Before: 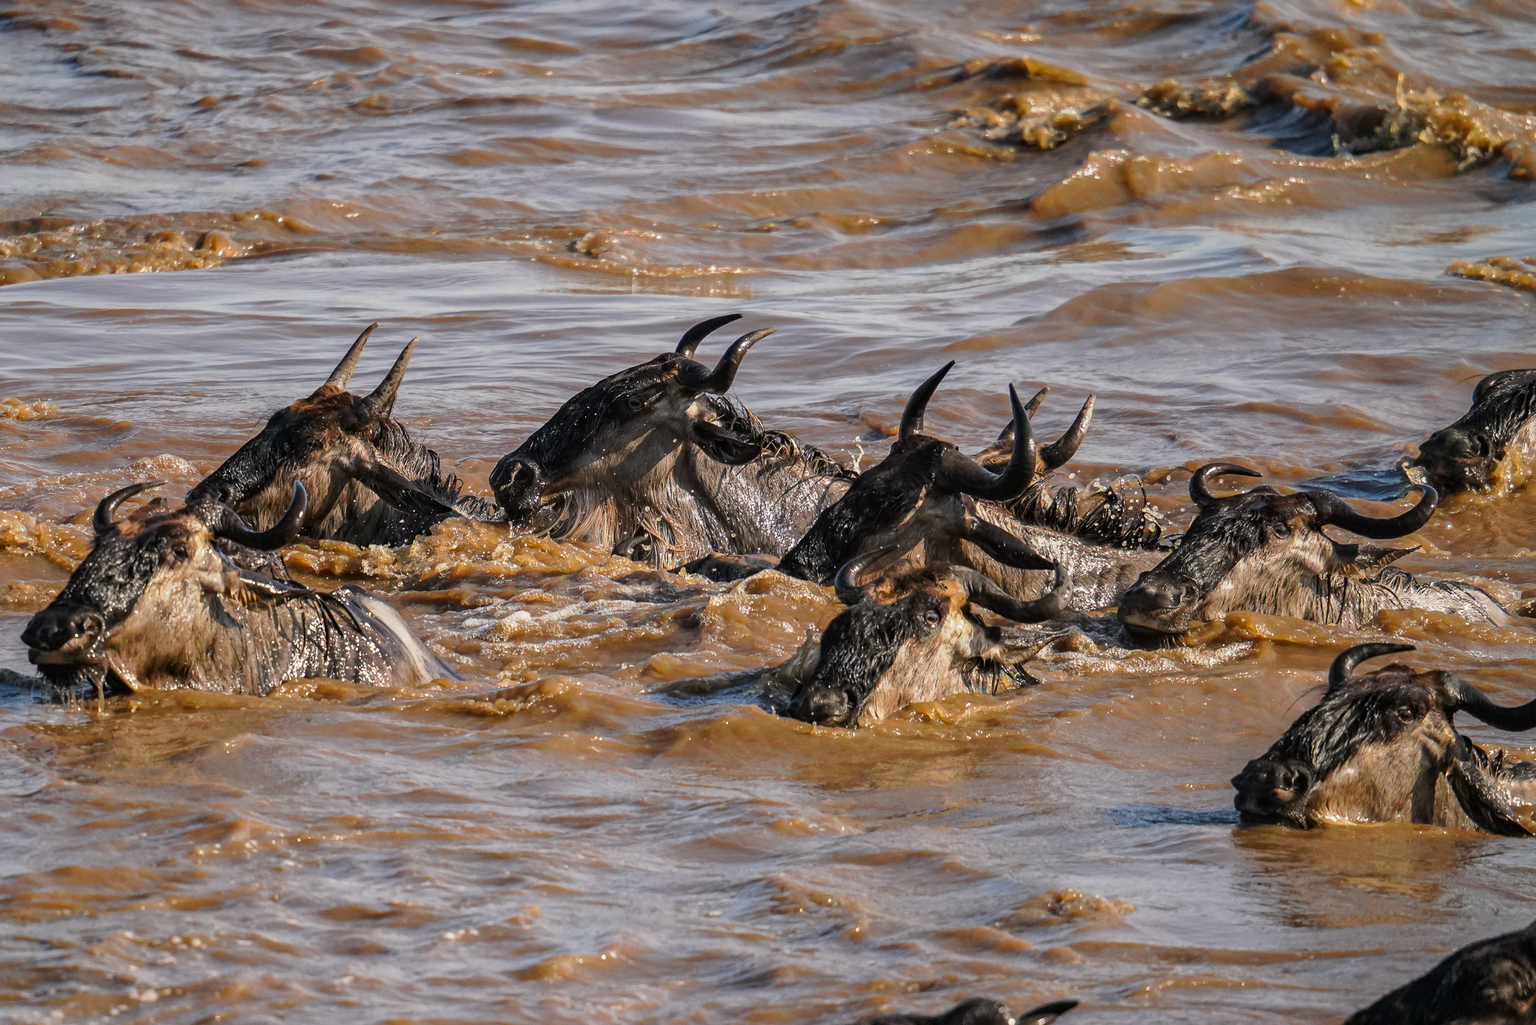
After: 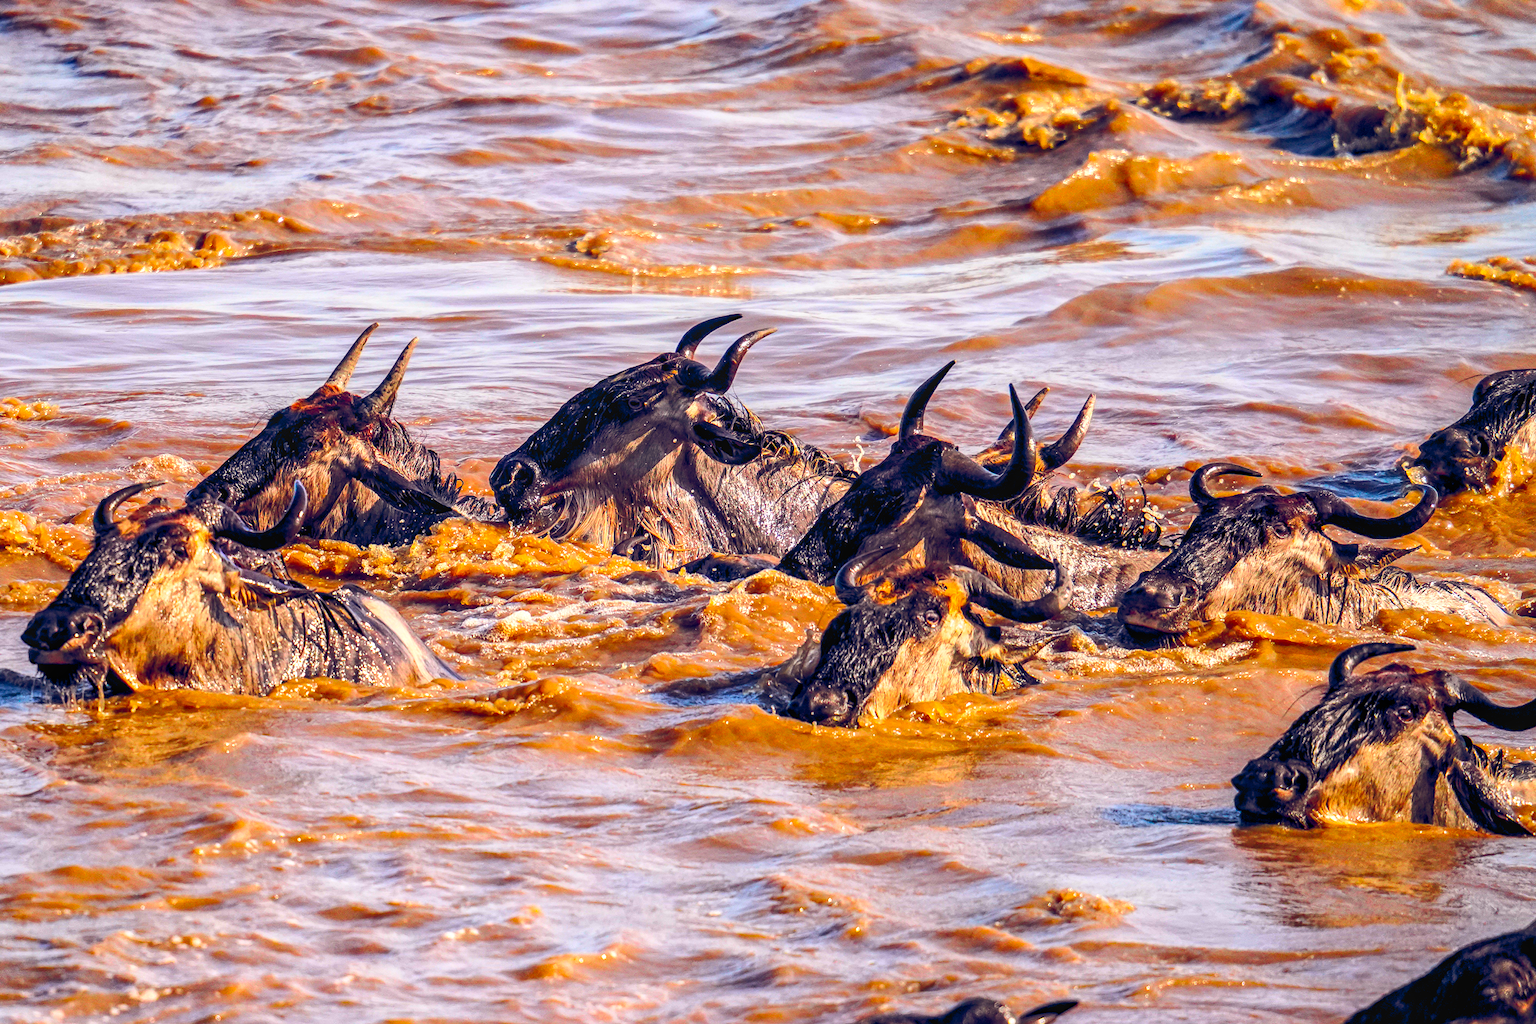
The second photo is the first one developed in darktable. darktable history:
color balance rgb: power › chroma 1.053%, power › hue 28.82°, global offset › luminance -0.278%, global offset › chroma 0.313%, global offset › hue 261°, perceptual saturation grading › global saturation 42.839%, global vibrance 9.814%
contrast brightness saturation: contrast 0.232, brightness 0.104, saturation 0.294
exposure: black level correction 0.001, exposure 0.499 EV, compensate highlight preservation false
local contrast: detail 115%
